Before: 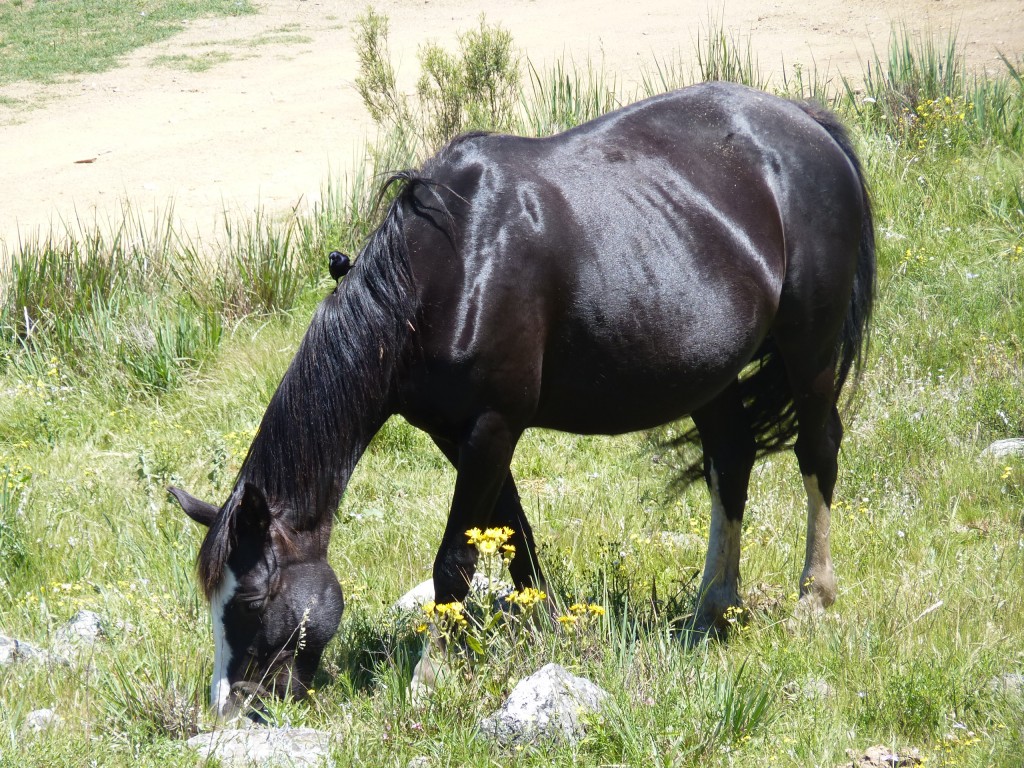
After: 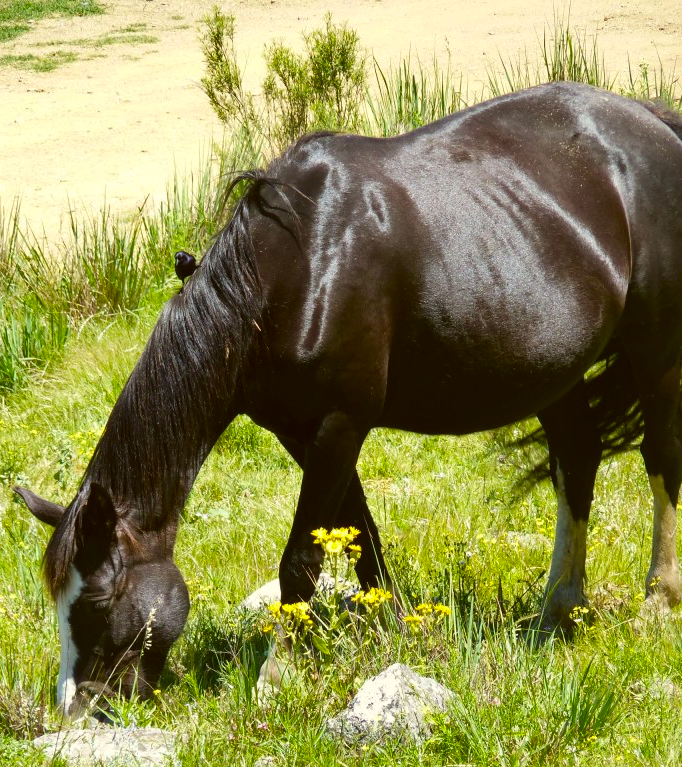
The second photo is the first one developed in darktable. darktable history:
color balance rgb: global offset › hue 169.75°, perceptual saturation grading › global saturation 0.17%, global vibrance 50.287%
crop and rotate: left 15.11%, right 18.26%
color correction: highlights a* -1.35, highlights b* 10.23, shadows a* 0.779, shadows b* 19.14
shadows and highlights: shadows 4.83, soften with gaussian
